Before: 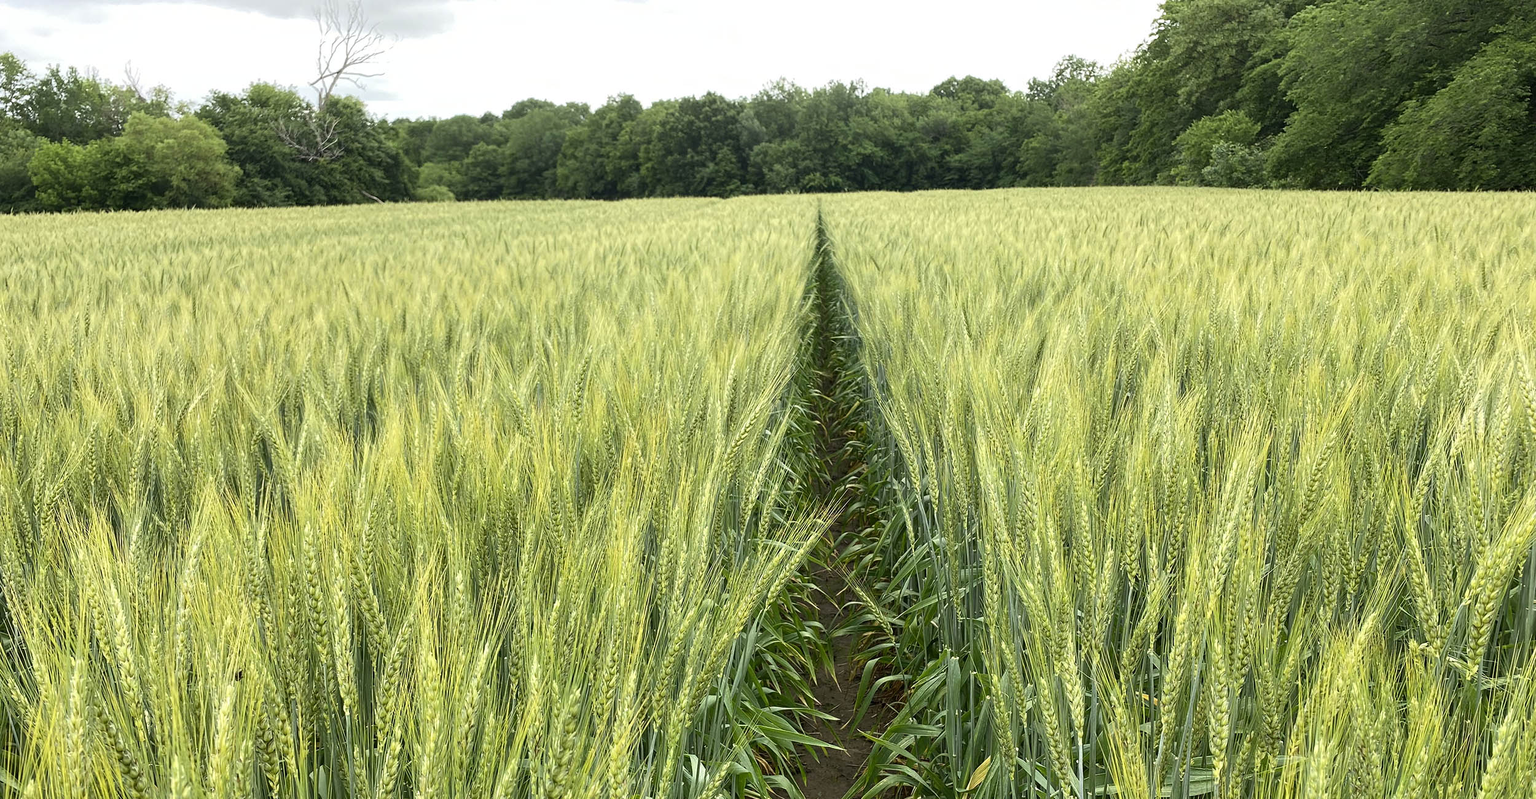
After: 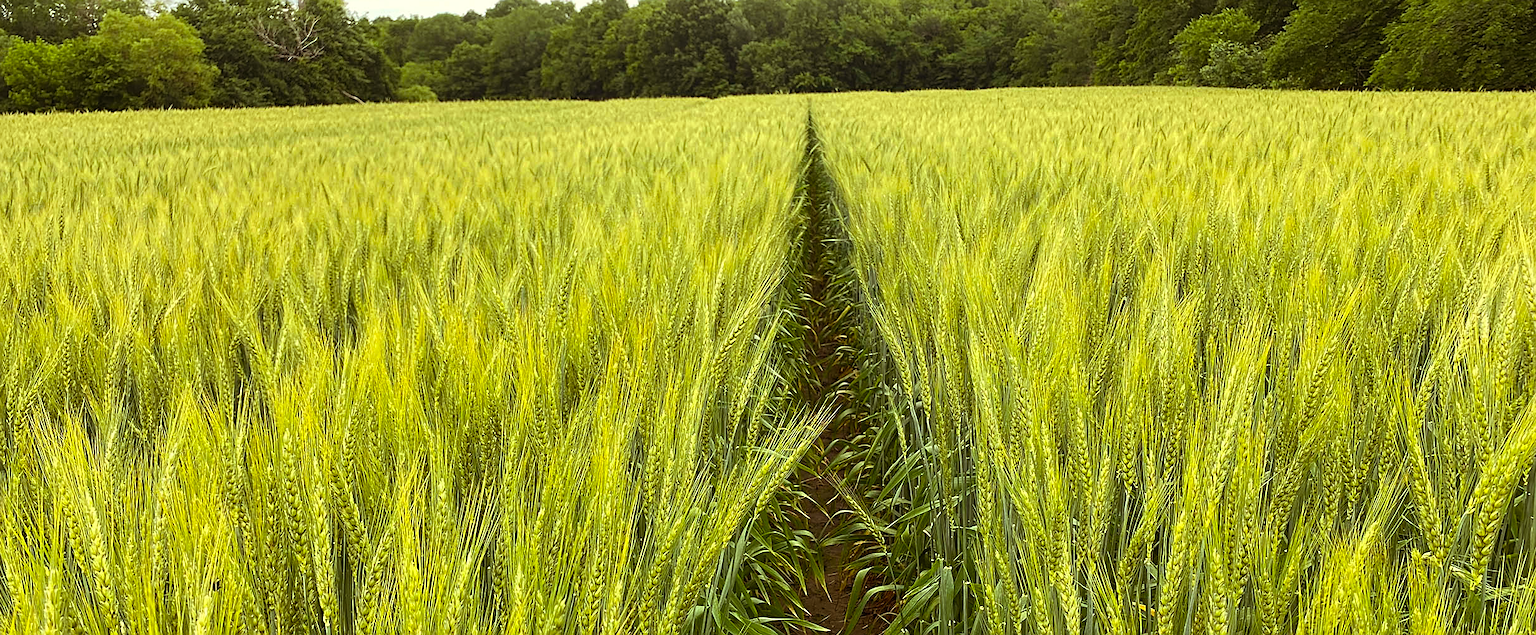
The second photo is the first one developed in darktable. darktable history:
color correction: highlights a* -4.28, highlights b* 6.53
rgb levels: mode RGB, independent channels, levels [[0, 0.5, 1], [0, 0.521, 1], [0, 0.536, 1]]
sharpen: on, module defaults
color balance rgb: shadows lift › chroma 2%, shadows lift › hue 50°, power › hue 60°, highlights gain › chroma 1%, highlights gain › hue 60°, global offset › luminance 0.25%, global vibrance 30%
crop and rotate: left 1.814%, top 12.818%, right 0.25%, bottom 9.225%
